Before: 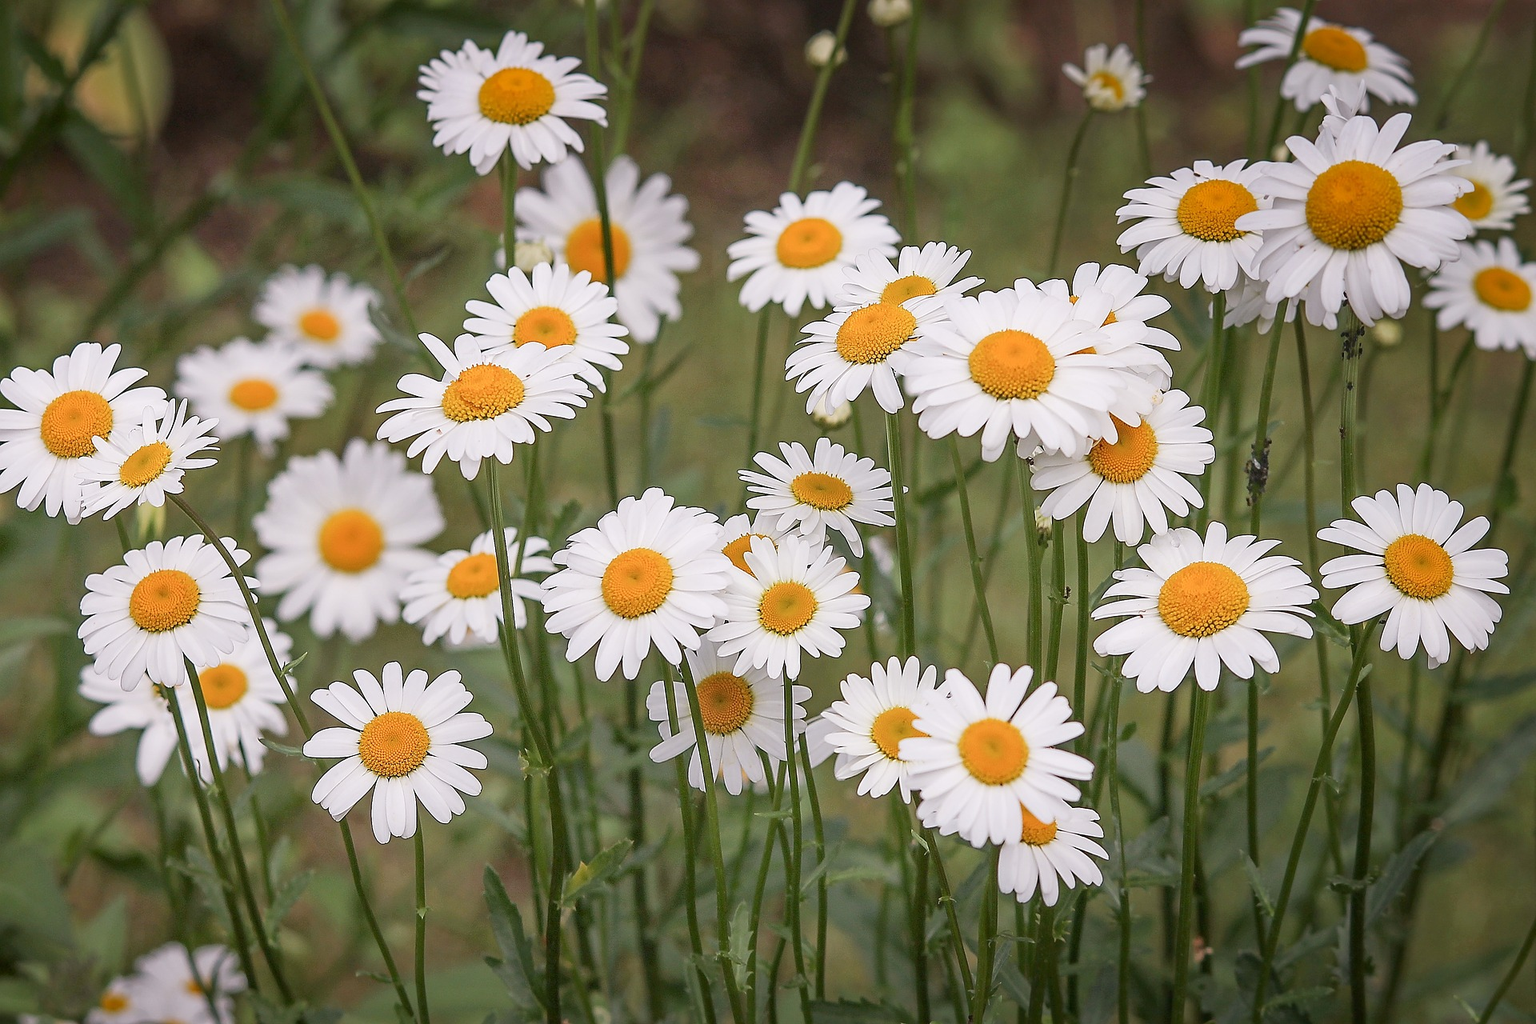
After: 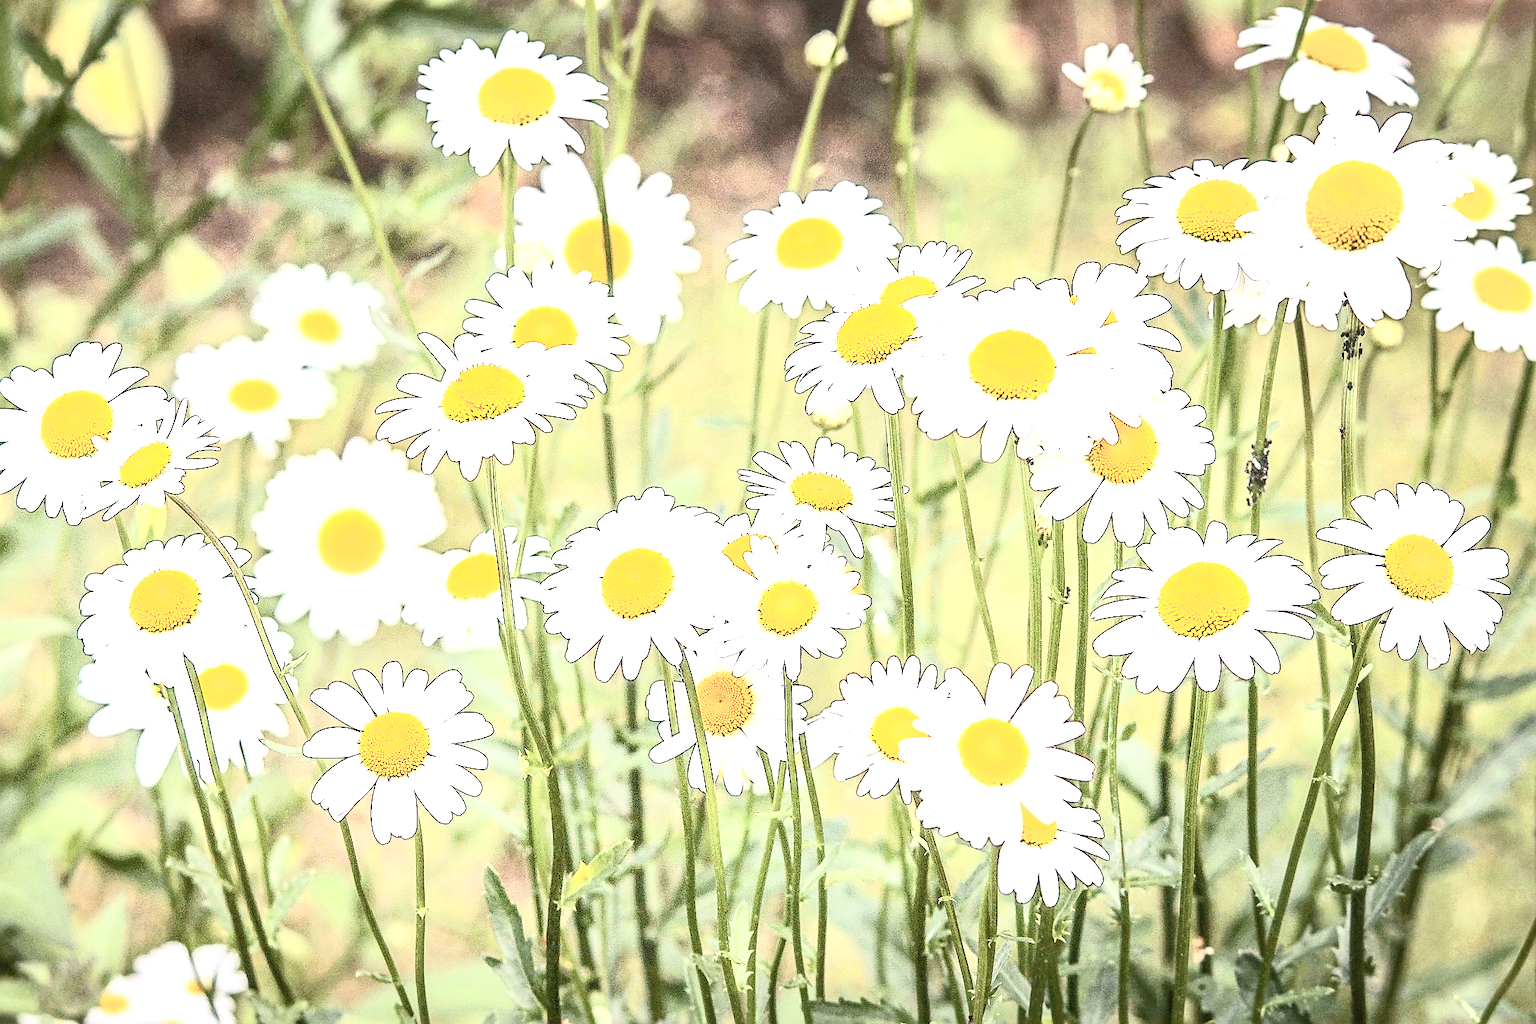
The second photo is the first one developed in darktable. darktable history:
sharpen: on, module defaults
local contrast: detail 130%
contrast brightness saturation: contrast 0.565, brightness 0.572, saturation -0.331
exposure: black level correction 0.001, exposure 1.66 EV, compensate highlight preservation false
color balance rgb: global offset › hue 171.83°, perceptual saturation grading › global saturation 30.364%, global vibrance 9.335%
